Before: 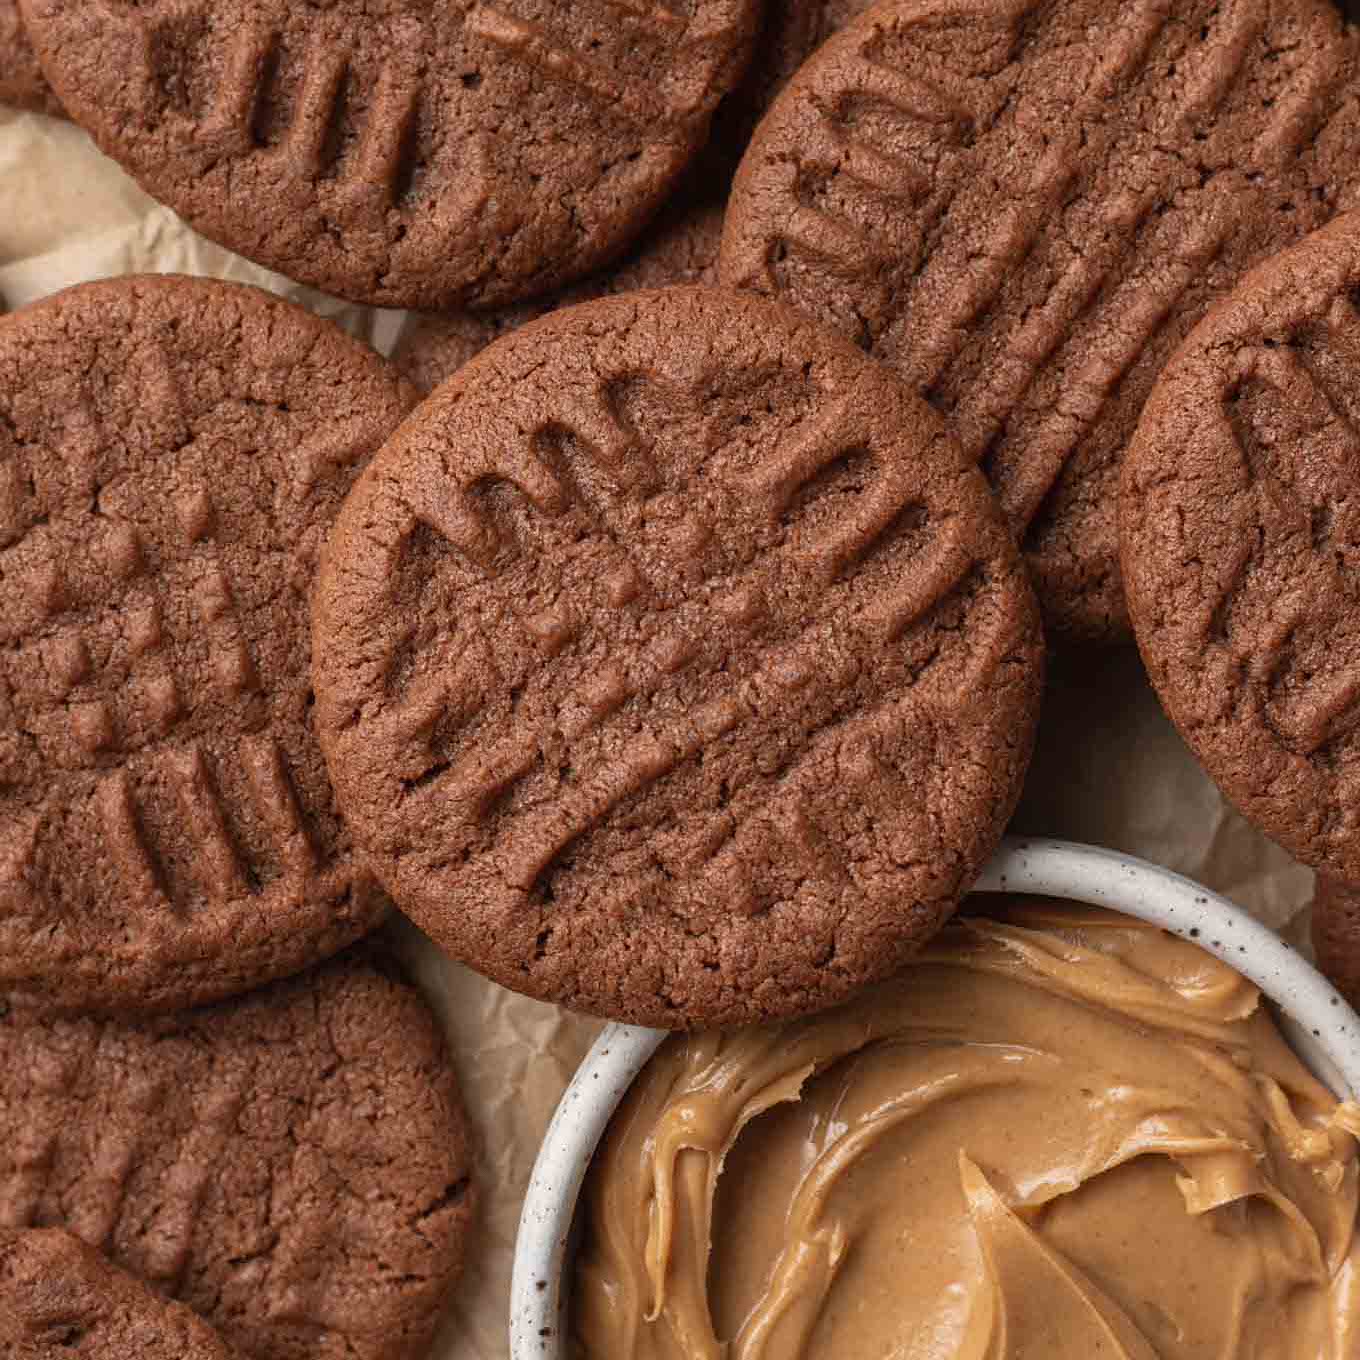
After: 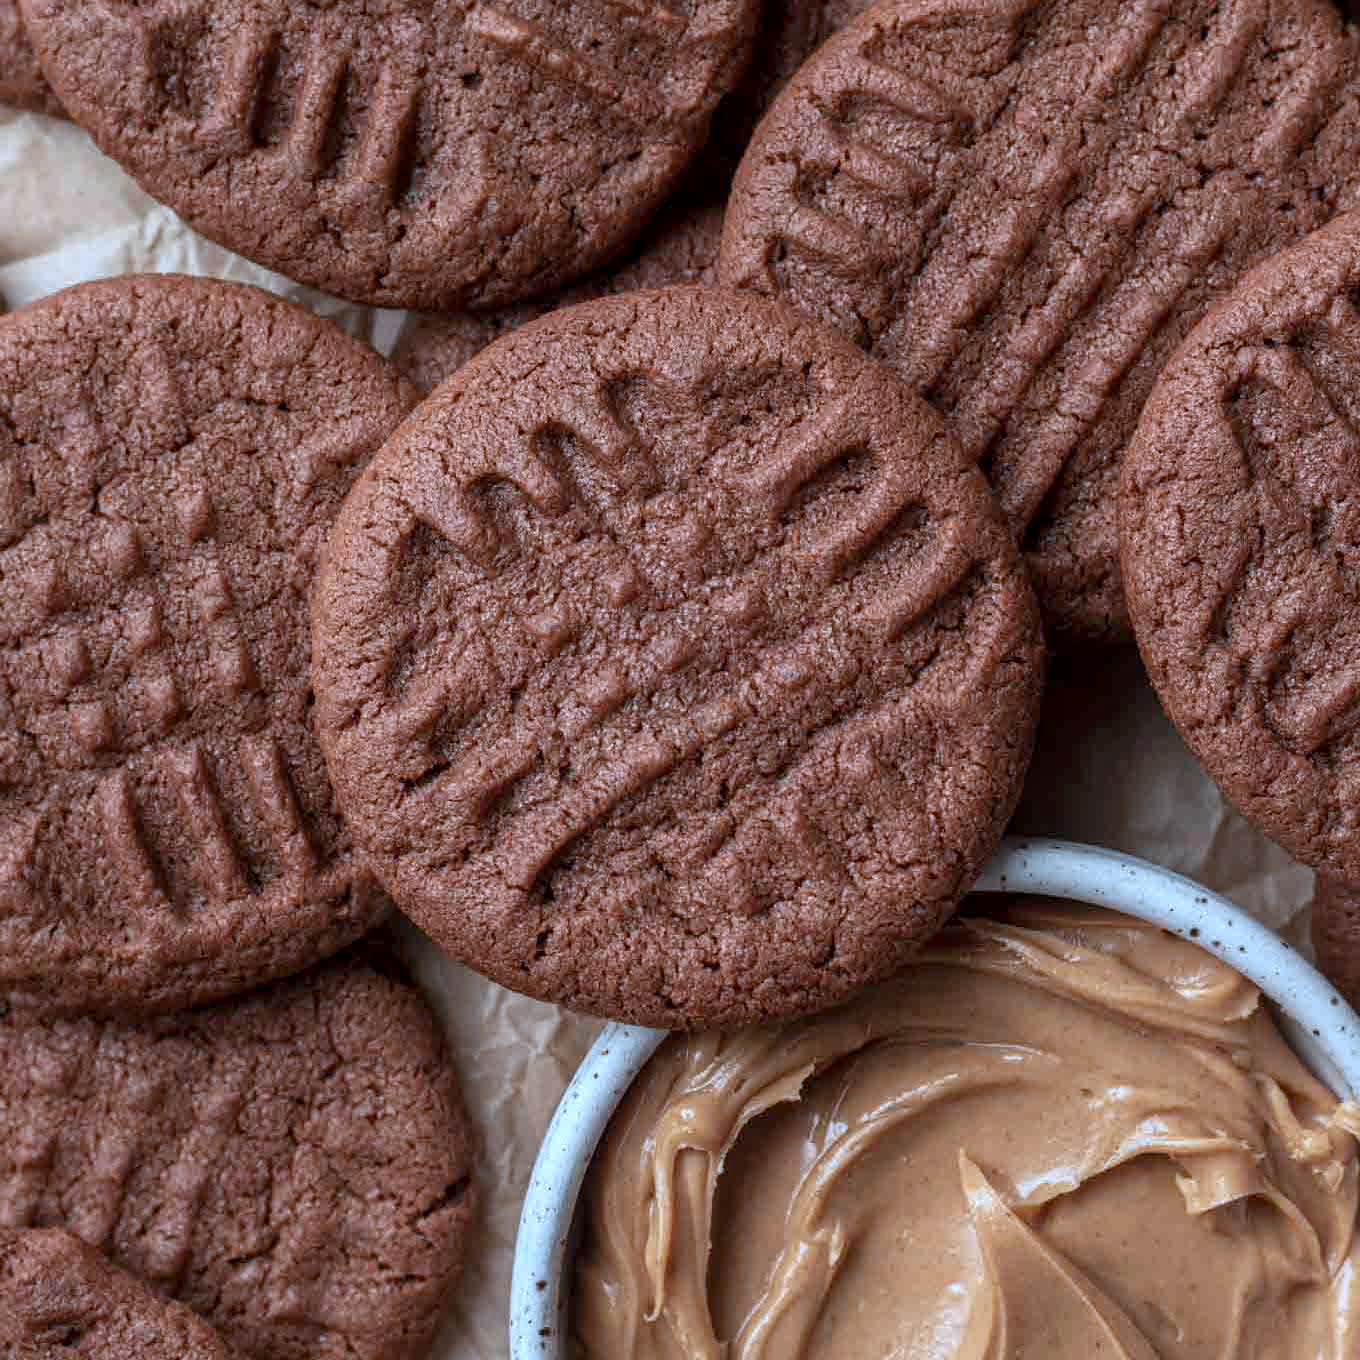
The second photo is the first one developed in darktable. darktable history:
color correction: highlights a* -9.73, highlights b* -21.22
local contrast: on, module defaults
color calibration: illuminant as shot in camera, x 0.358, y 0.373, temperature 4628.91 K
